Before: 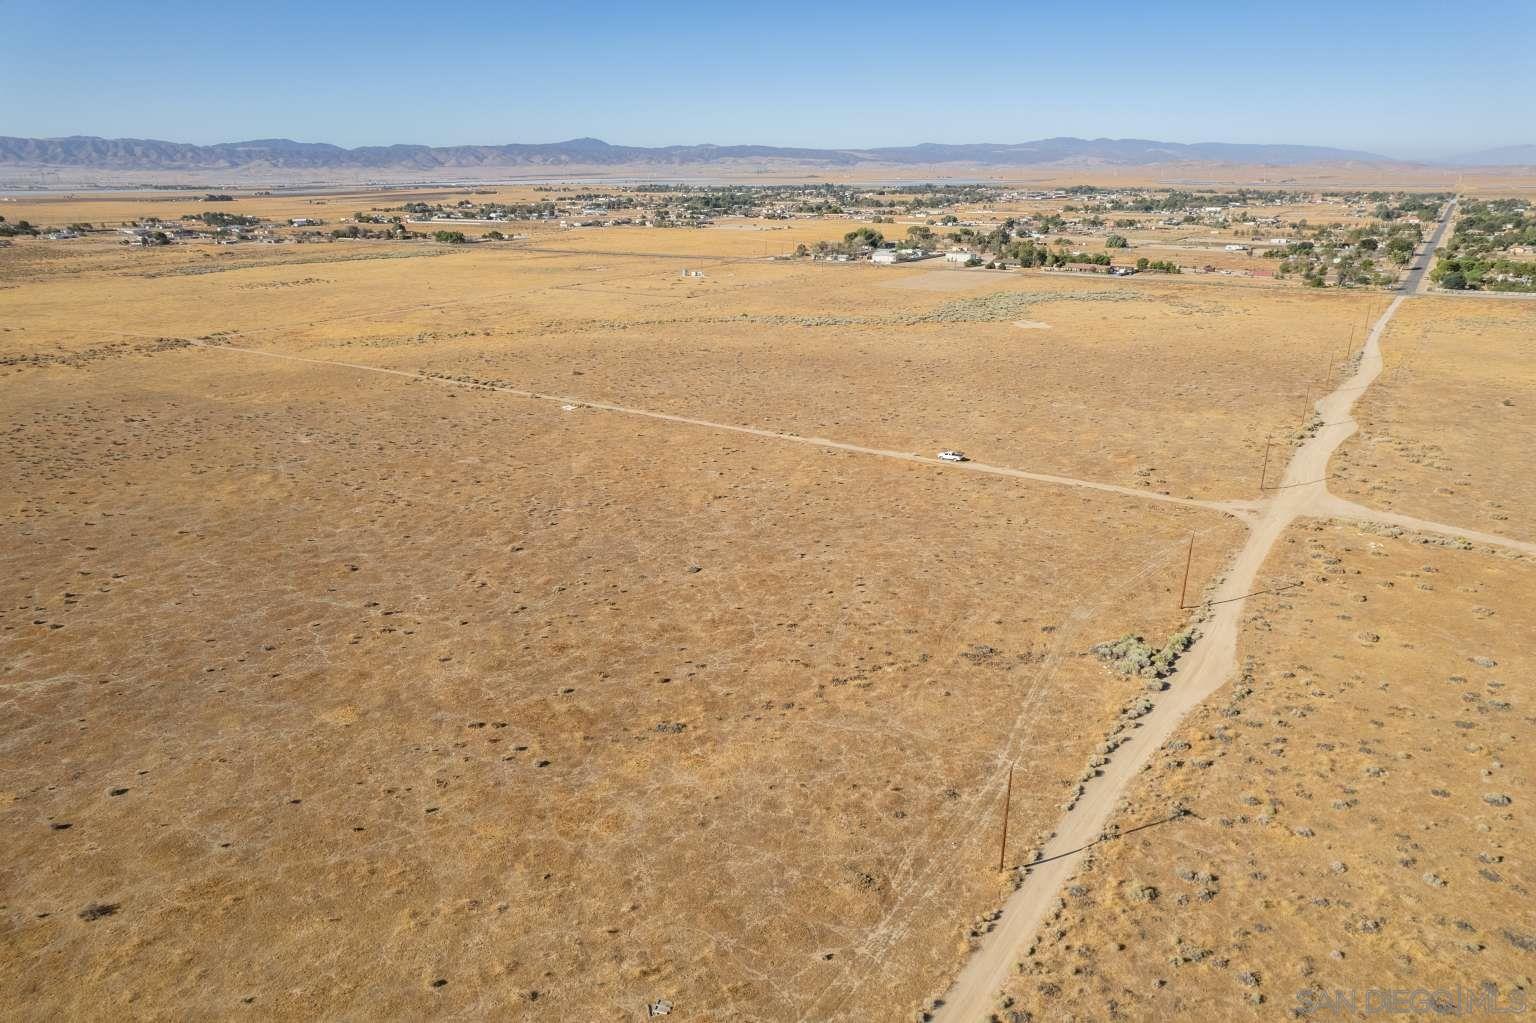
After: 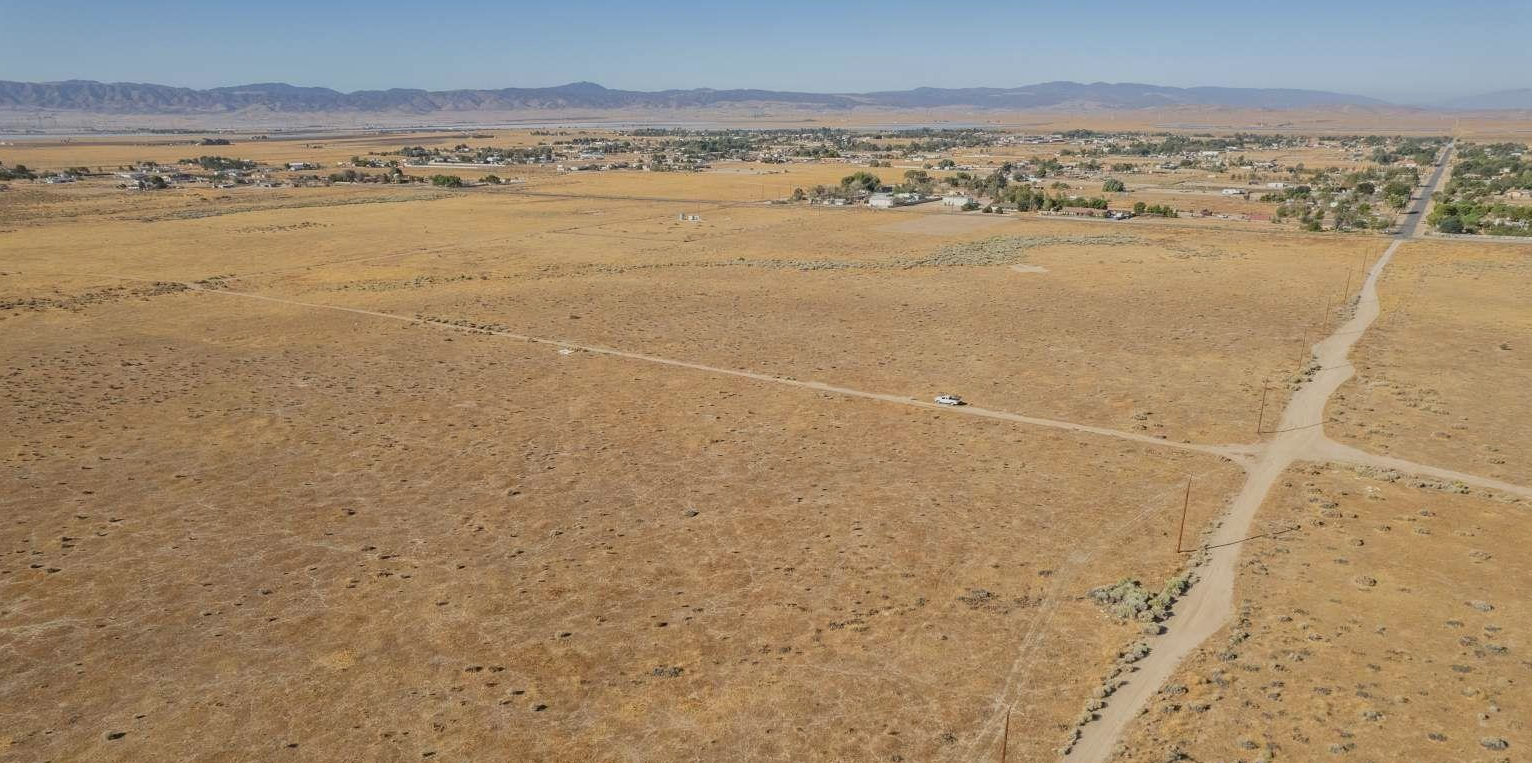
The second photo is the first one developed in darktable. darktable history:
crop: left 0.245%, top 5.527%, bottom 19.86%
tone equalizer: -8 EV 0.257 EV, -7 EV 0.418 EV, -6 EV 0.422 EV, -5 EV 0.231 EV, -3 EV -0.271 EV, -2 EV -0.429 EV, -1 EV -0.416 EV, +0 EV -0.235 EV, smoothing diameter 2.1%, edges refinement/feathering 24.01, mask exposure compensation -1.57 EV, filter diffusion 5
